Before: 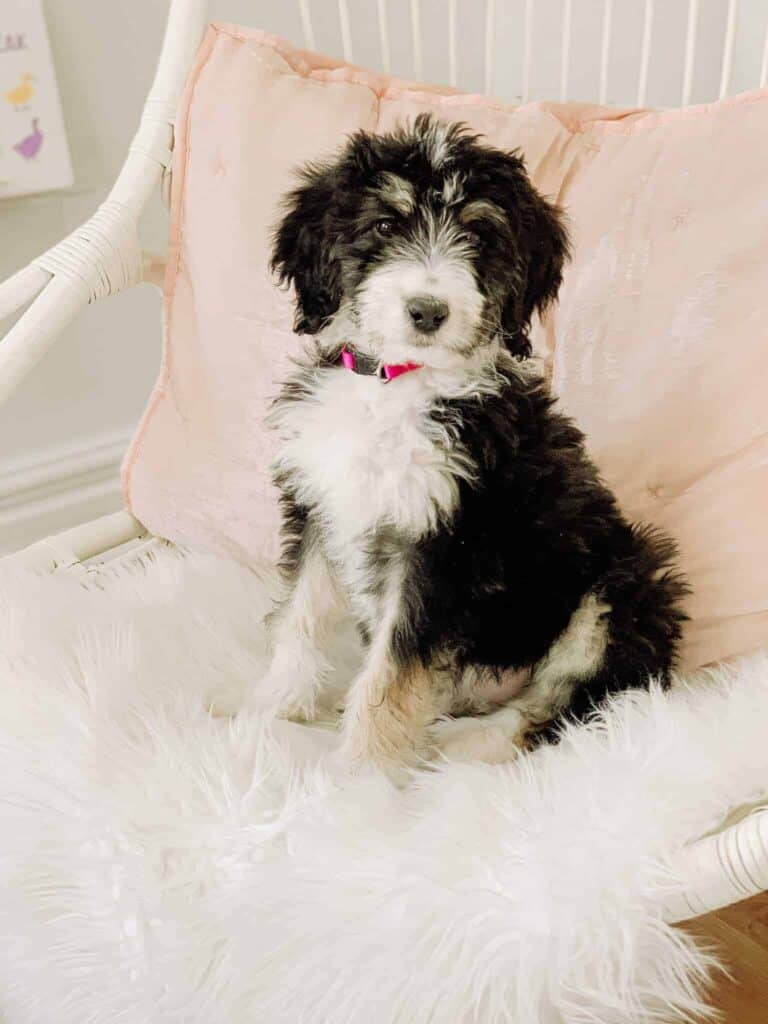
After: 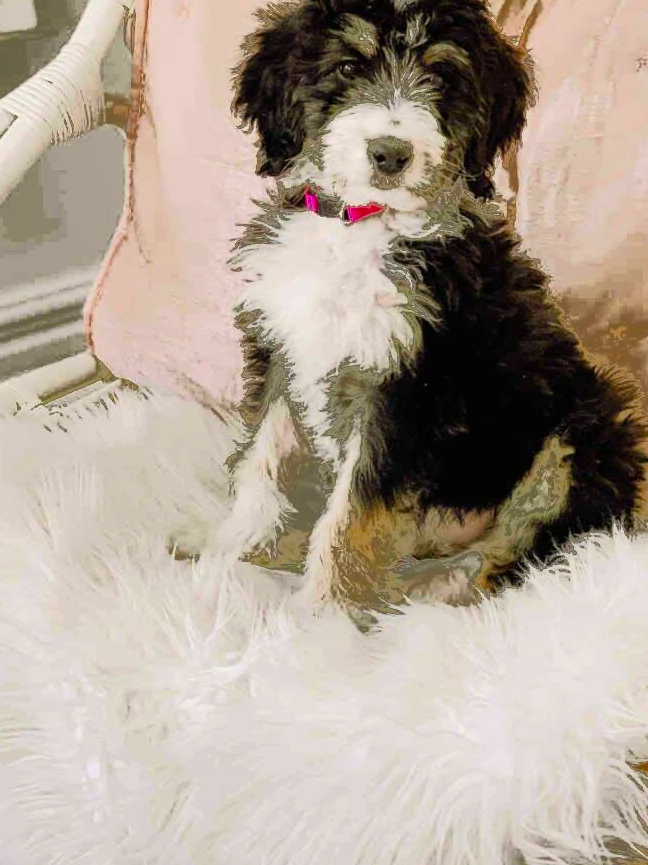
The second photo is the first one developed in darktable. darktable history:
crop and rotate: left 4.842%, top 15.51%, right 10.668%
fill light: exposure -0.73 EV, center 0.69, width 2.2
shadows and highlights: shadows 29.61, highlights -30.47, low approximation 0.01, soften with gaussian
color balance rgb: perceptual saturation grading › global saturation 30%, global vibrance 20%
